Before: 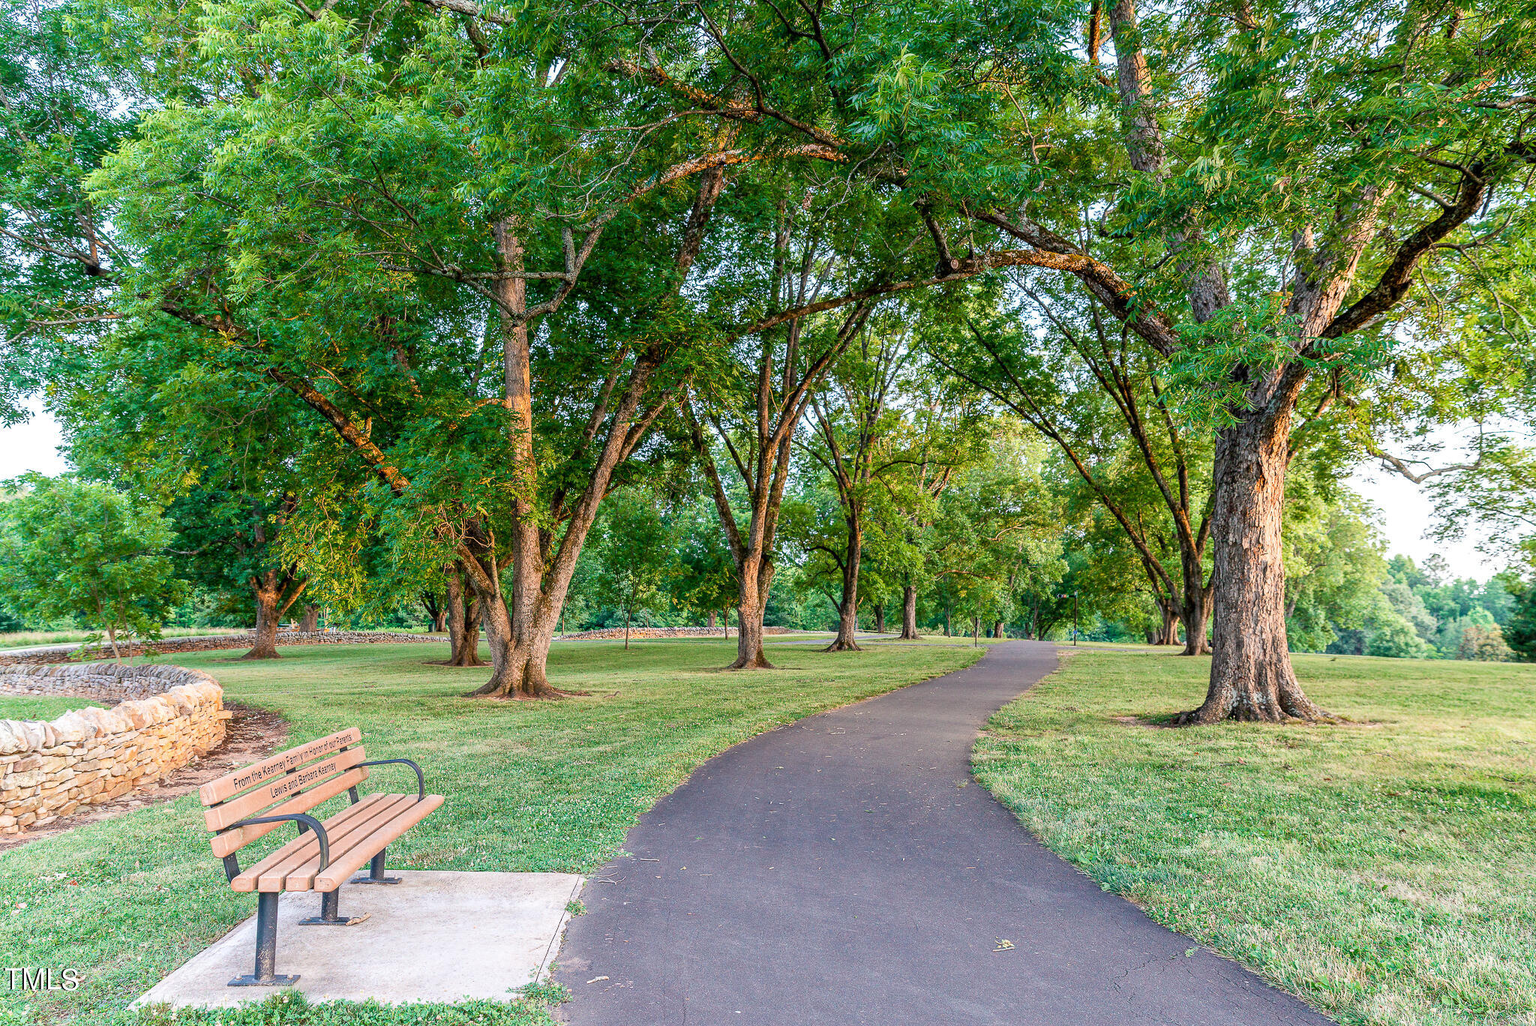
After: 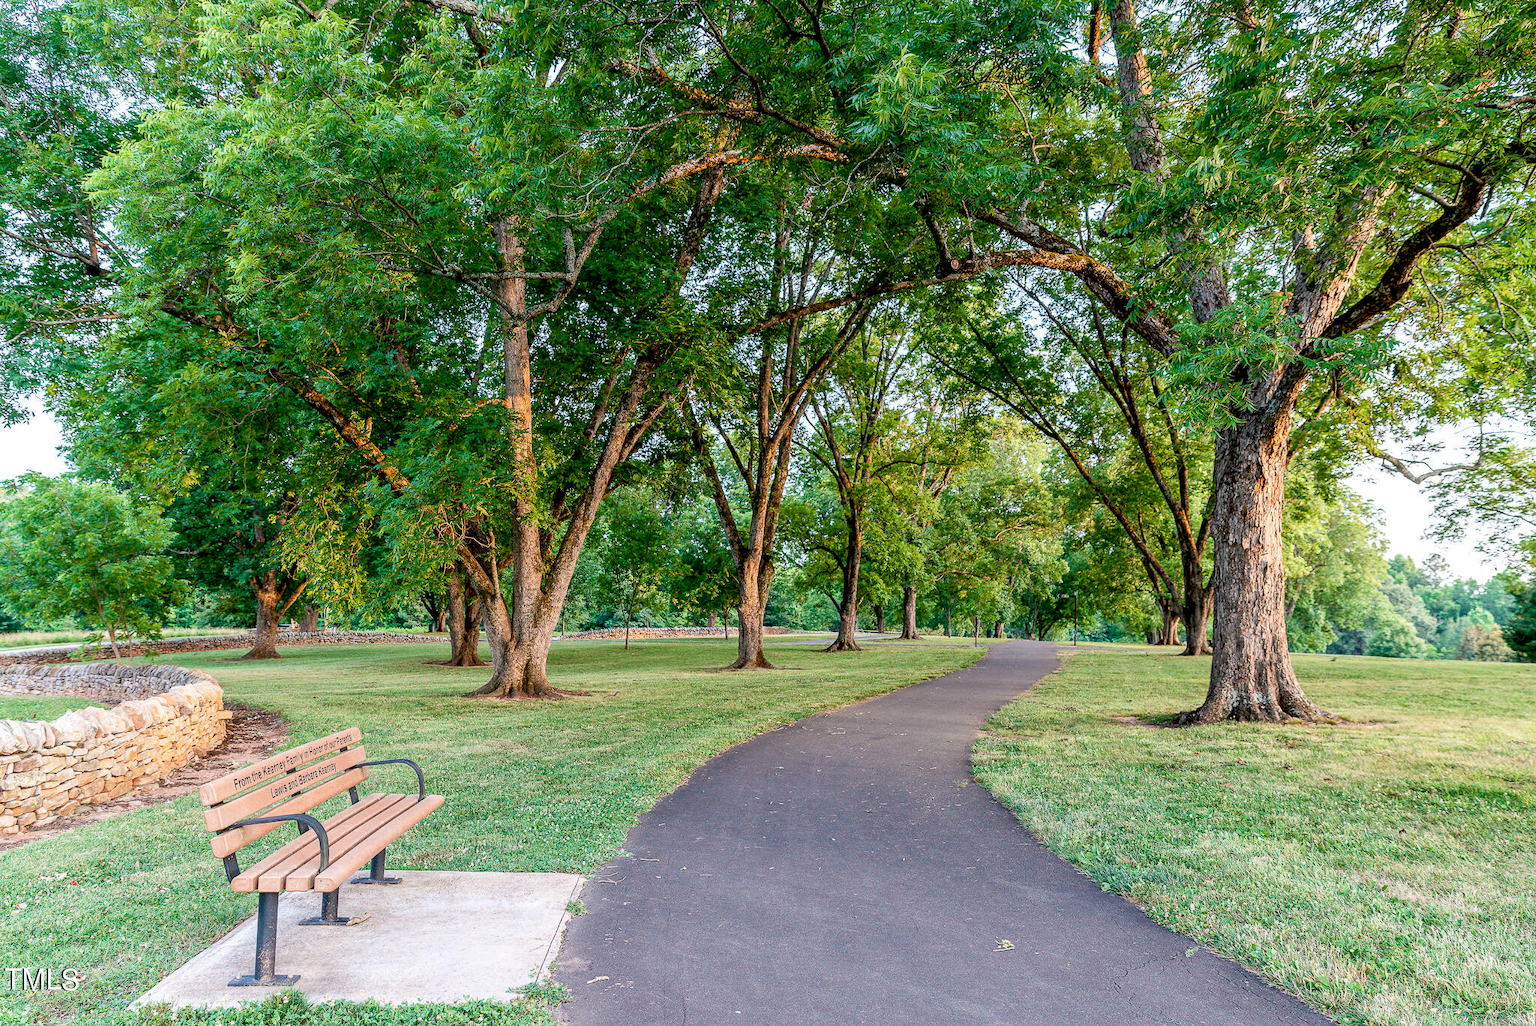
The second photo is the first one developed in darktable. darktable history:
contrast brightness saturation: saturation -0.062
exposure: black level correction 0.01, exposure 0.007 EV, compensate highlight preservation false
